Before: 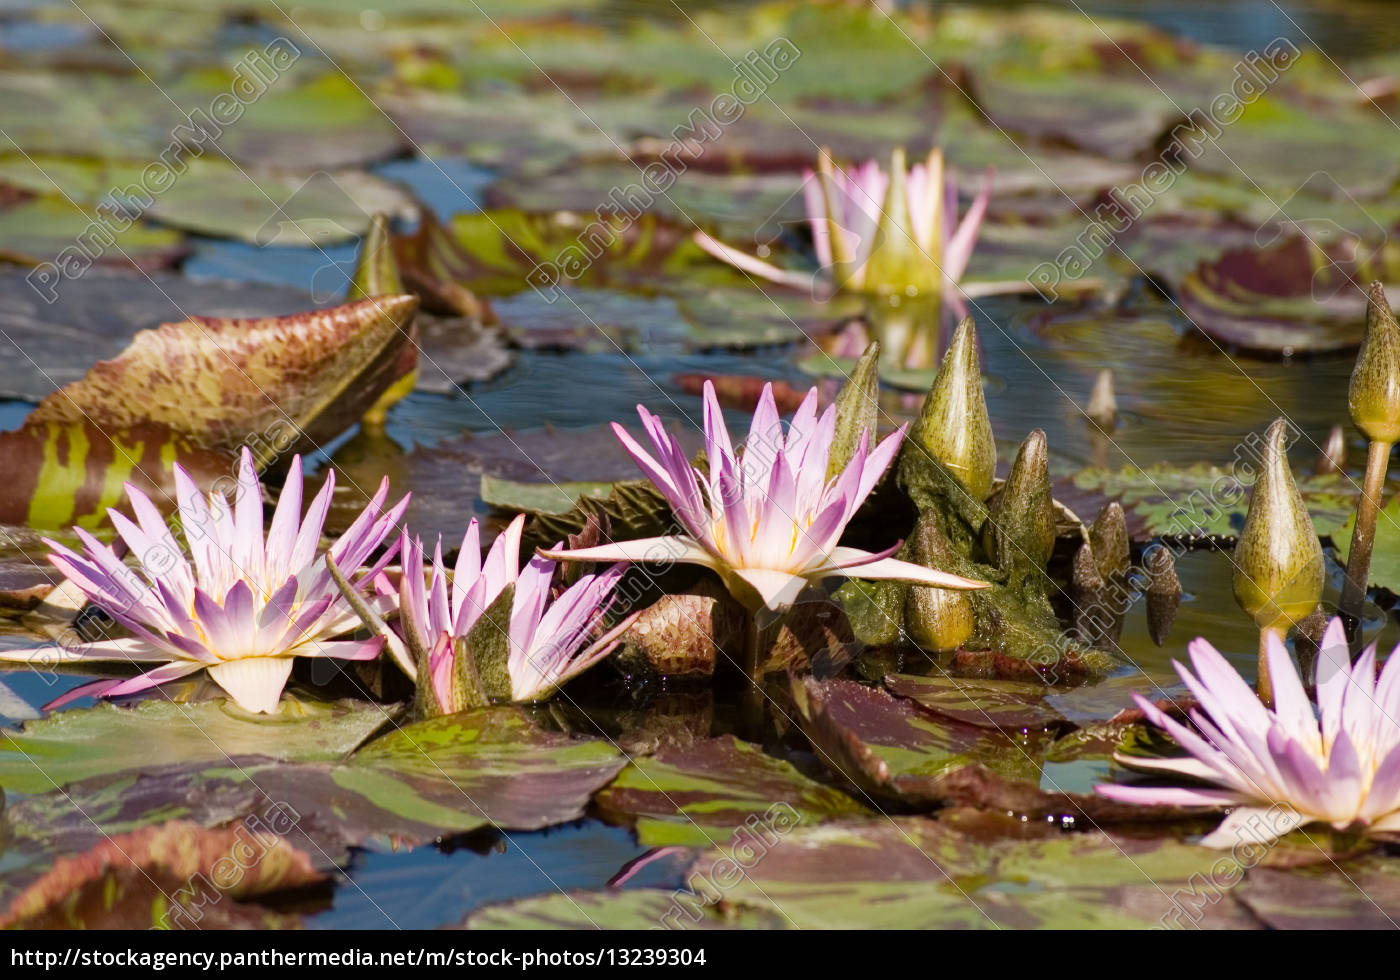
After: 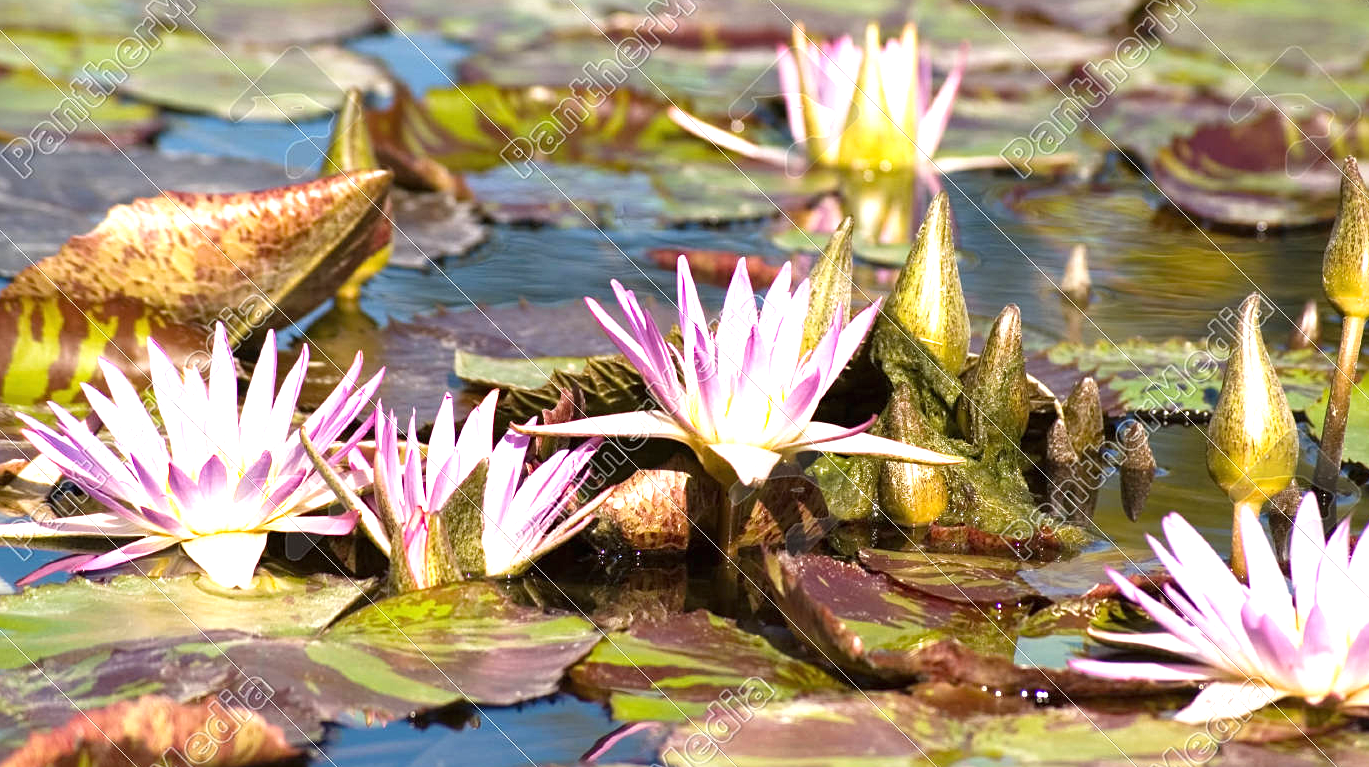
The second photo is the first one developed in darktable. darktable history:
exposure: black level correction 0, exposure 1.019 EV, compensate highlight preservation false
sharpen: amount 0.216
crop and rotate: left 1.862%, top 12.834%, right 0.282%, bottom 8.859%
